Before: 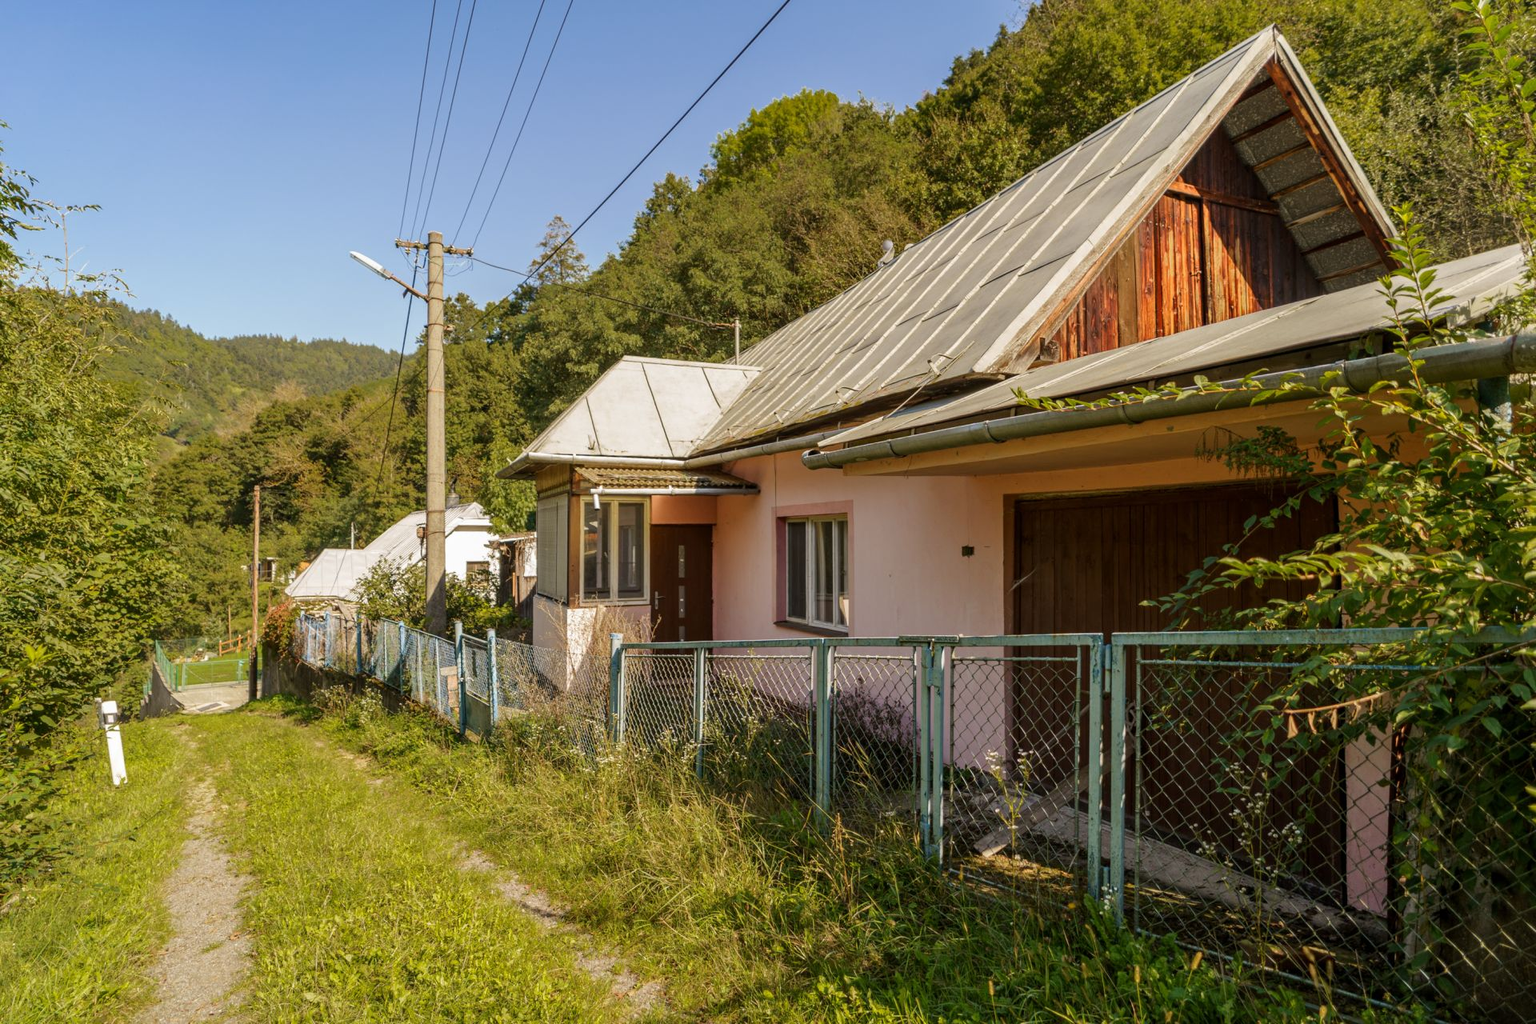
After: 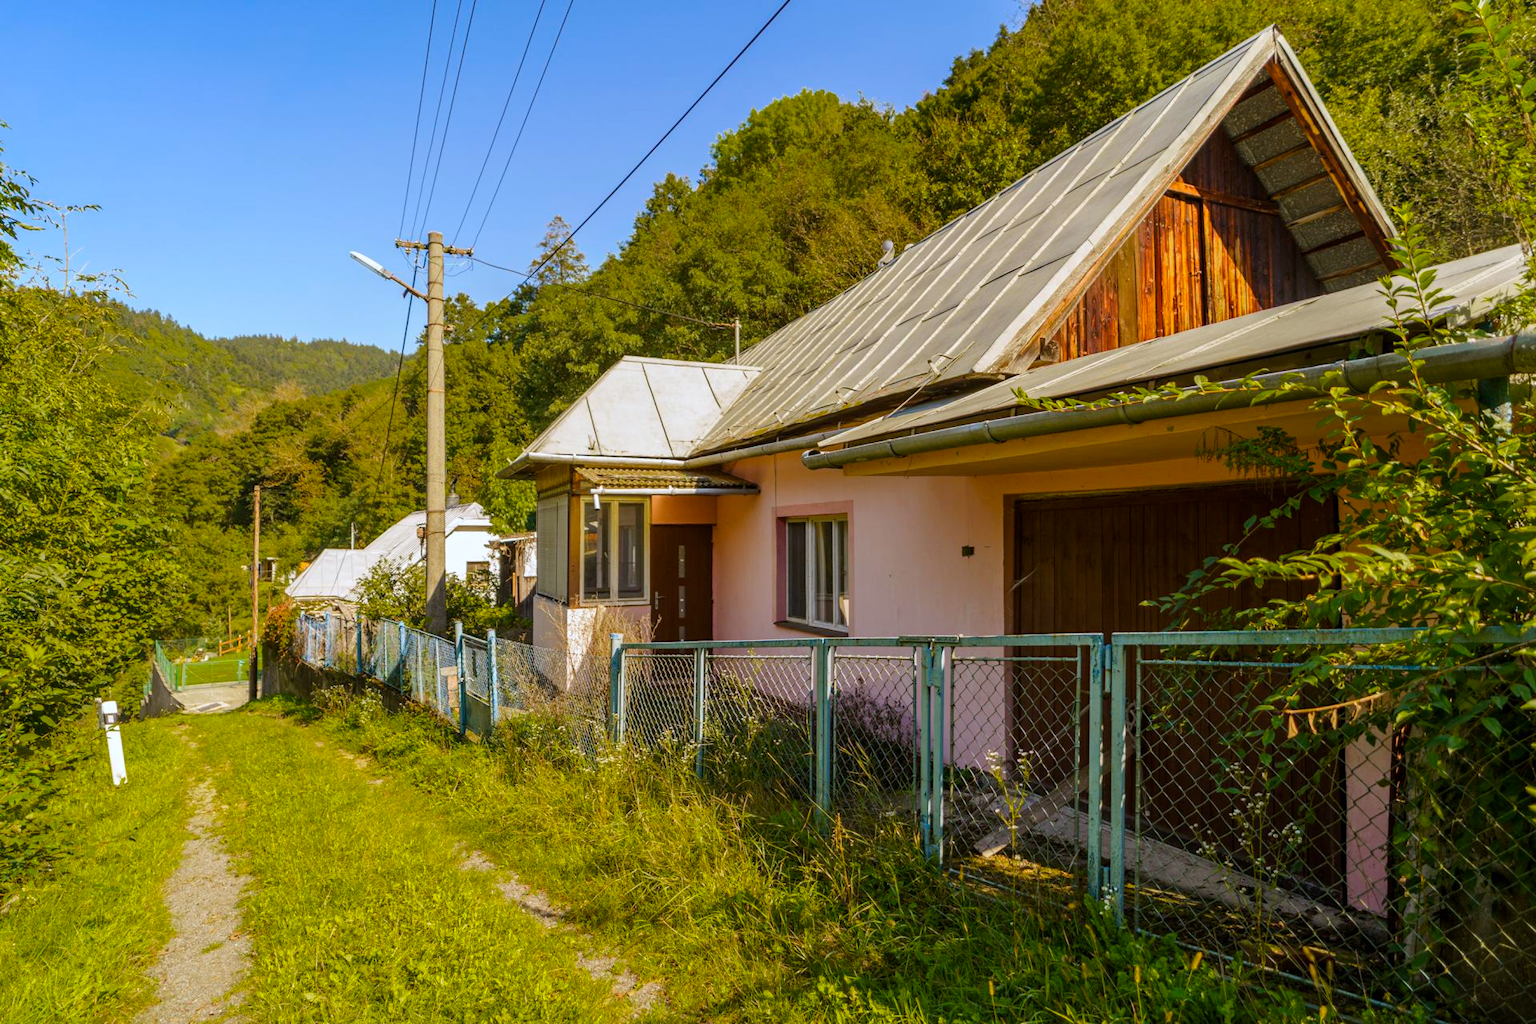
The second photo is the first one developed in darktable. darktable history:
color balance rgb: linear chroma grading › global chroma 13.3%, global vibrance 41.49%
white balance: red 0.974, blue 1.044
